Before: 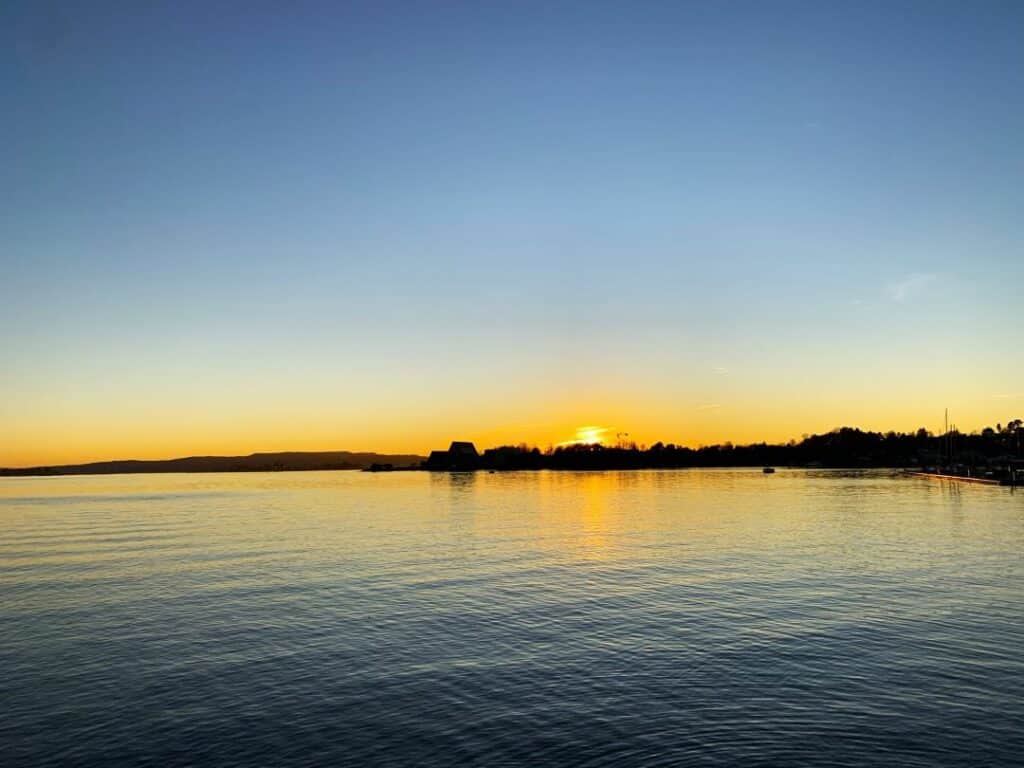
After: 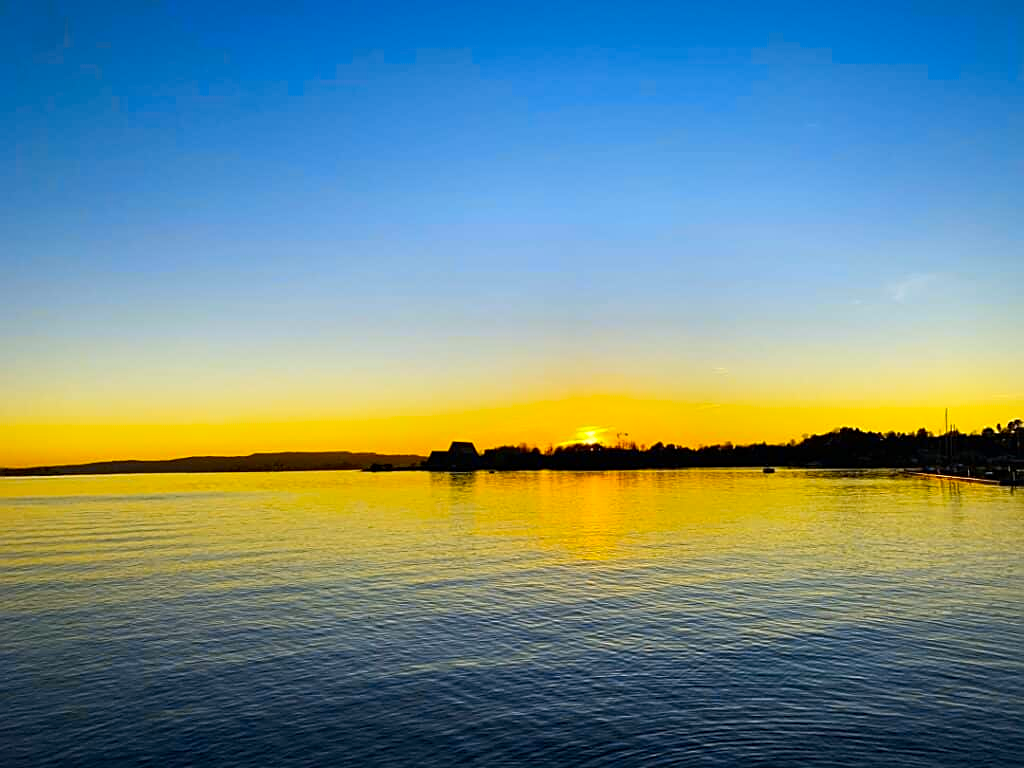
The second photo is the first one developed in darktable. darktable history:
sharpen: on, module defaults
color contrast: green-magenta contrast 1.12, blue-yellow contrast 1.95, unbound 0
